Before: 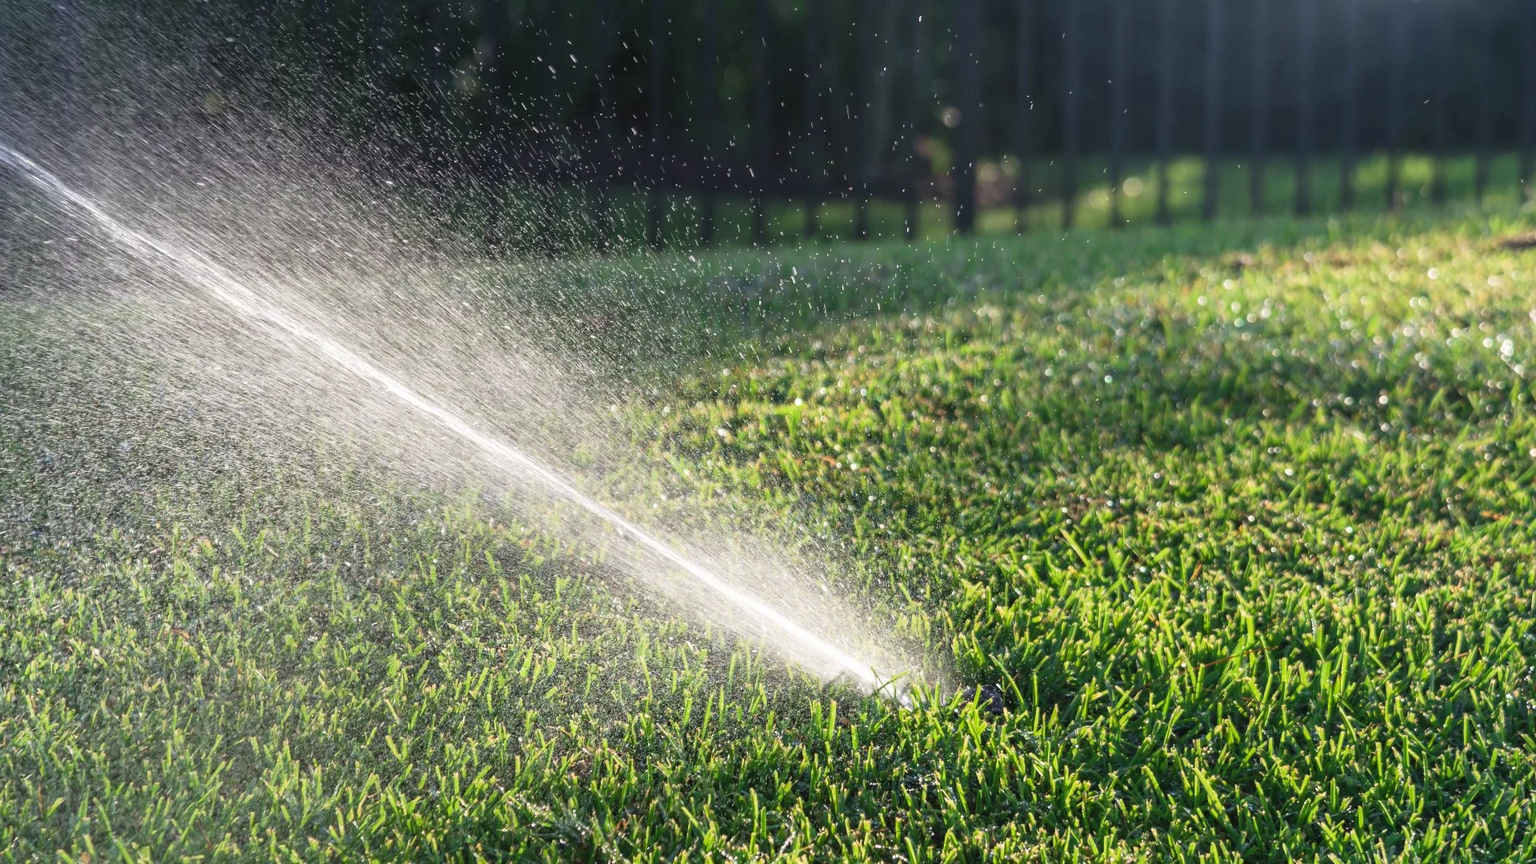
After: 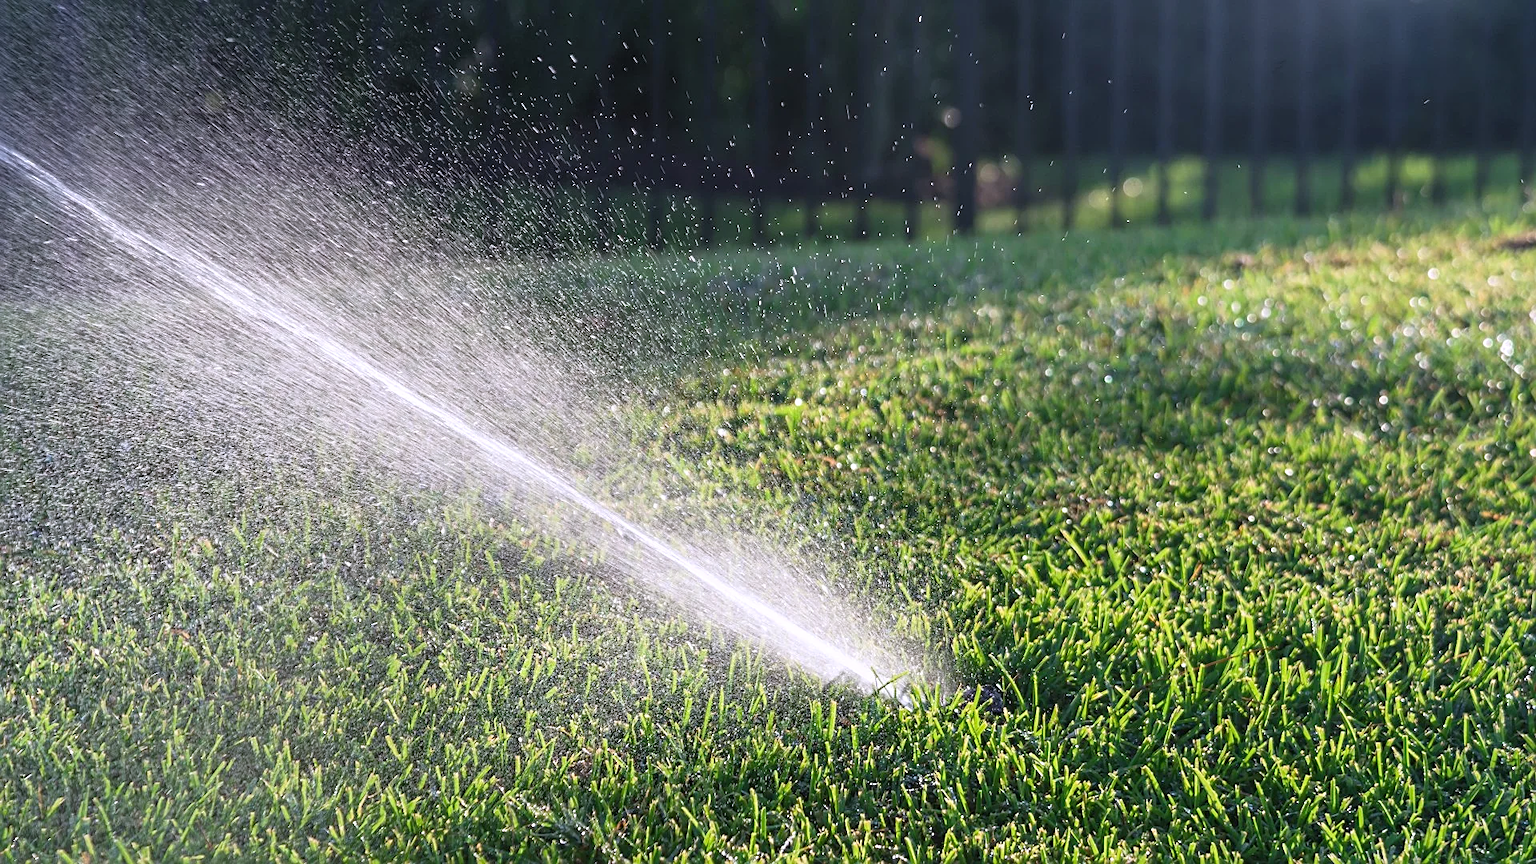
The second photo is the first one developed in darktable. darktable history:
white balance: red 1.004, blue 1.096
sharpen: on, module defaults
